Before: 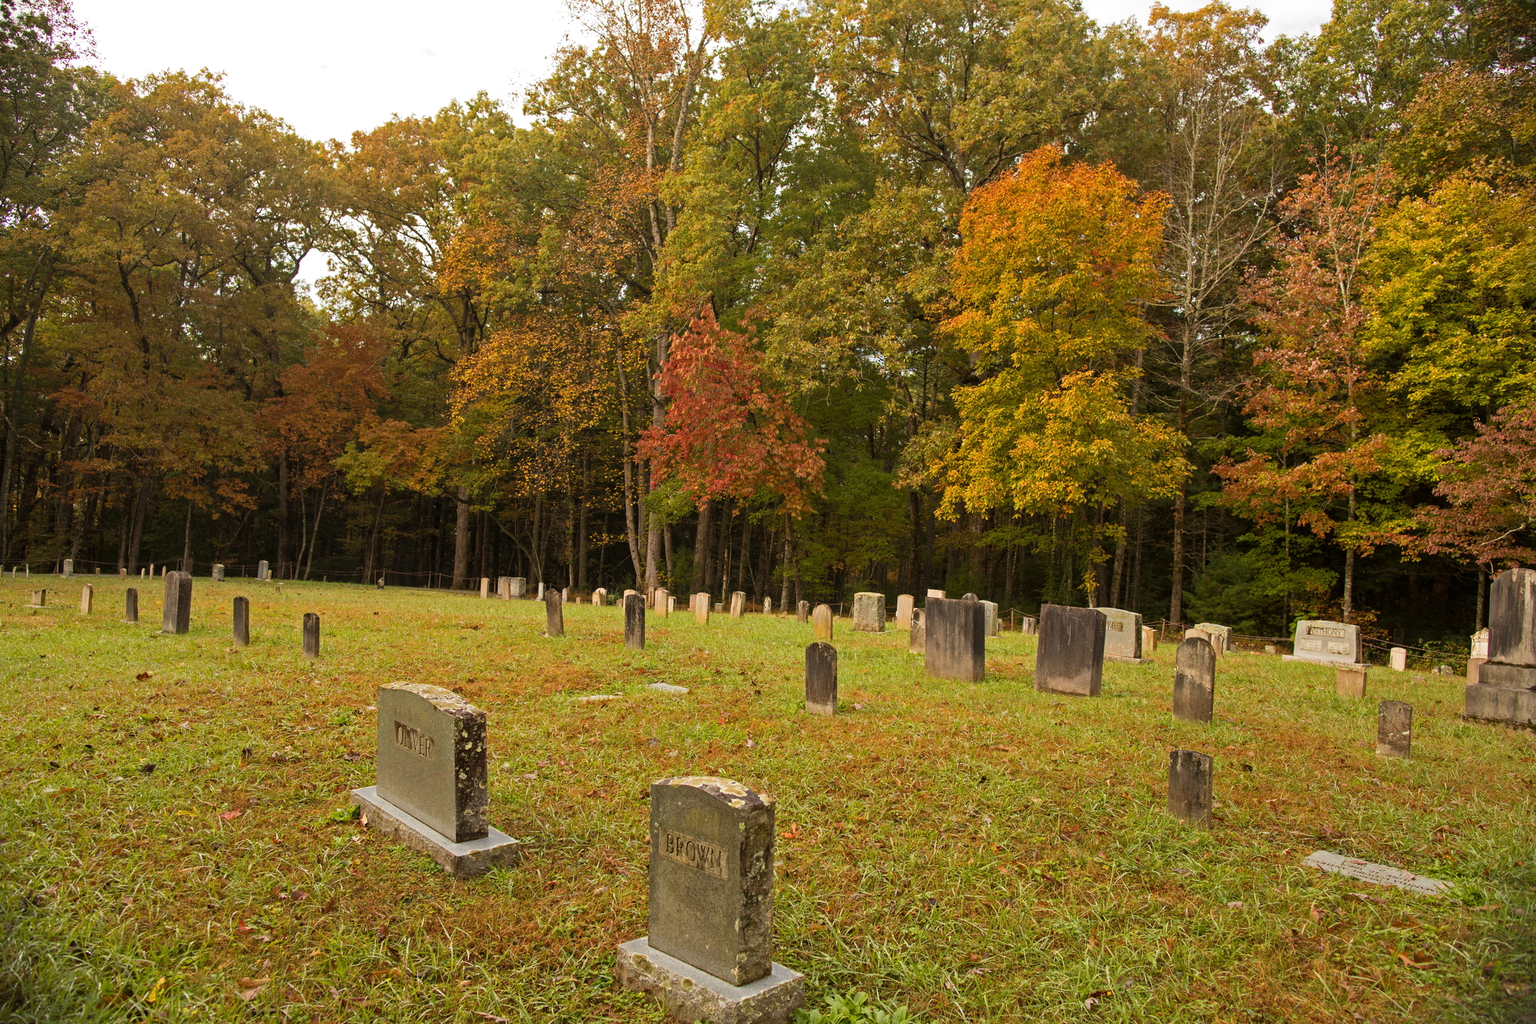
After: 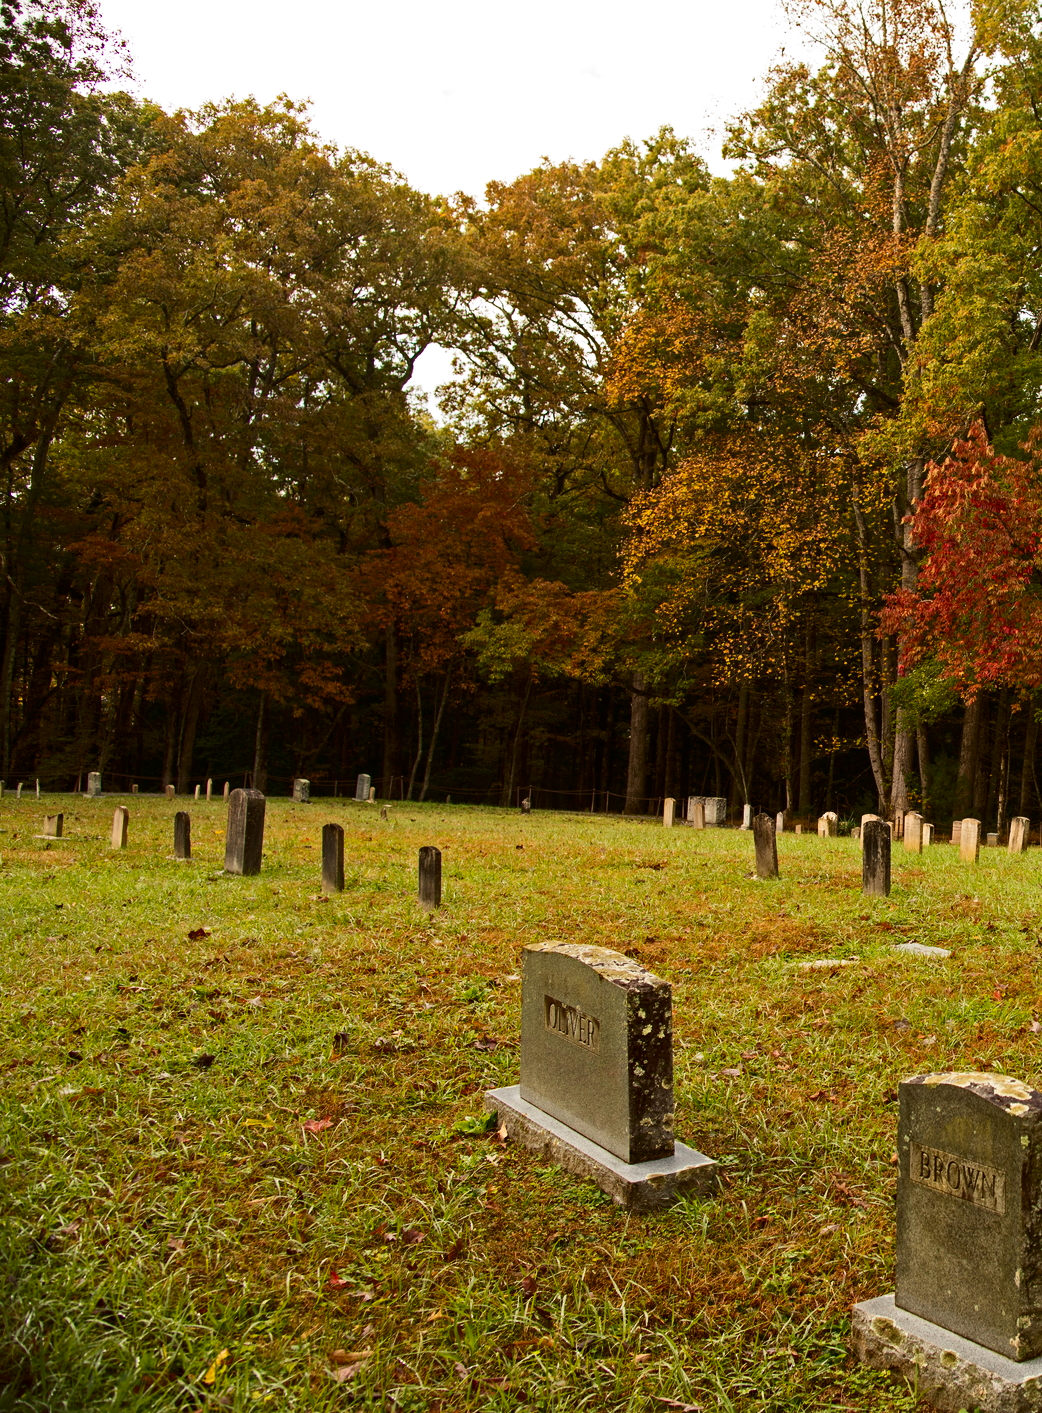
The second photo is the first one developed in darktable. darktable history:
crop and rotate: left 0%, top 0%, right 50.845%
contrast brightness saturation: contrast 0.2, brightness -0.11, saturation 0.1
color correction: saturation 0.99
